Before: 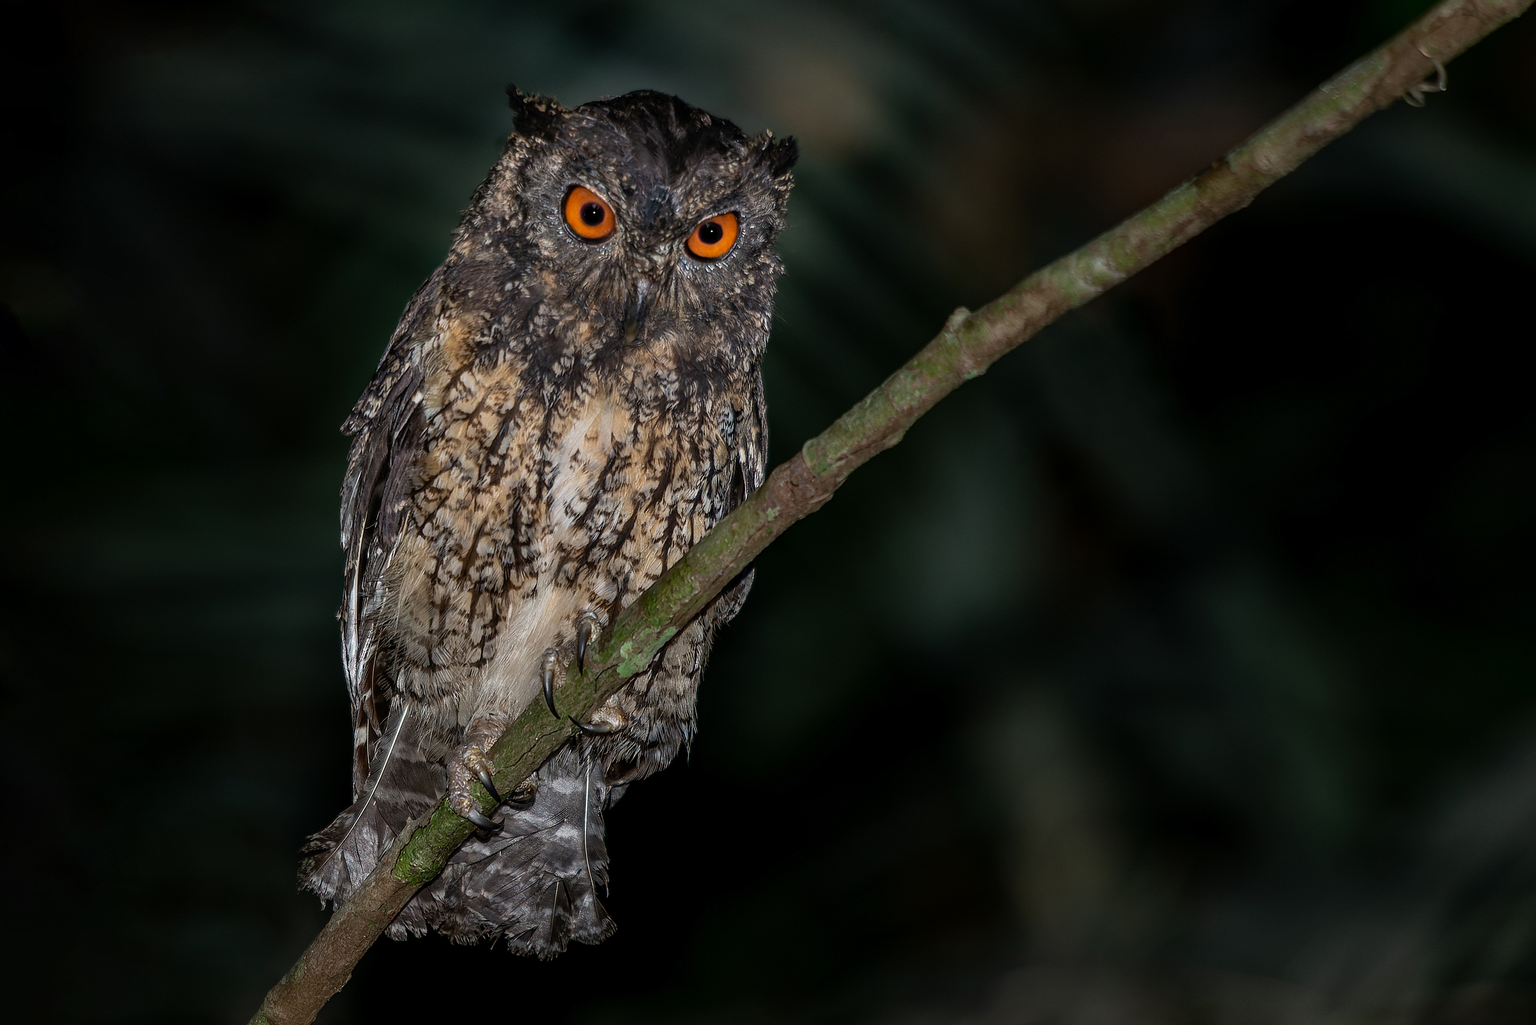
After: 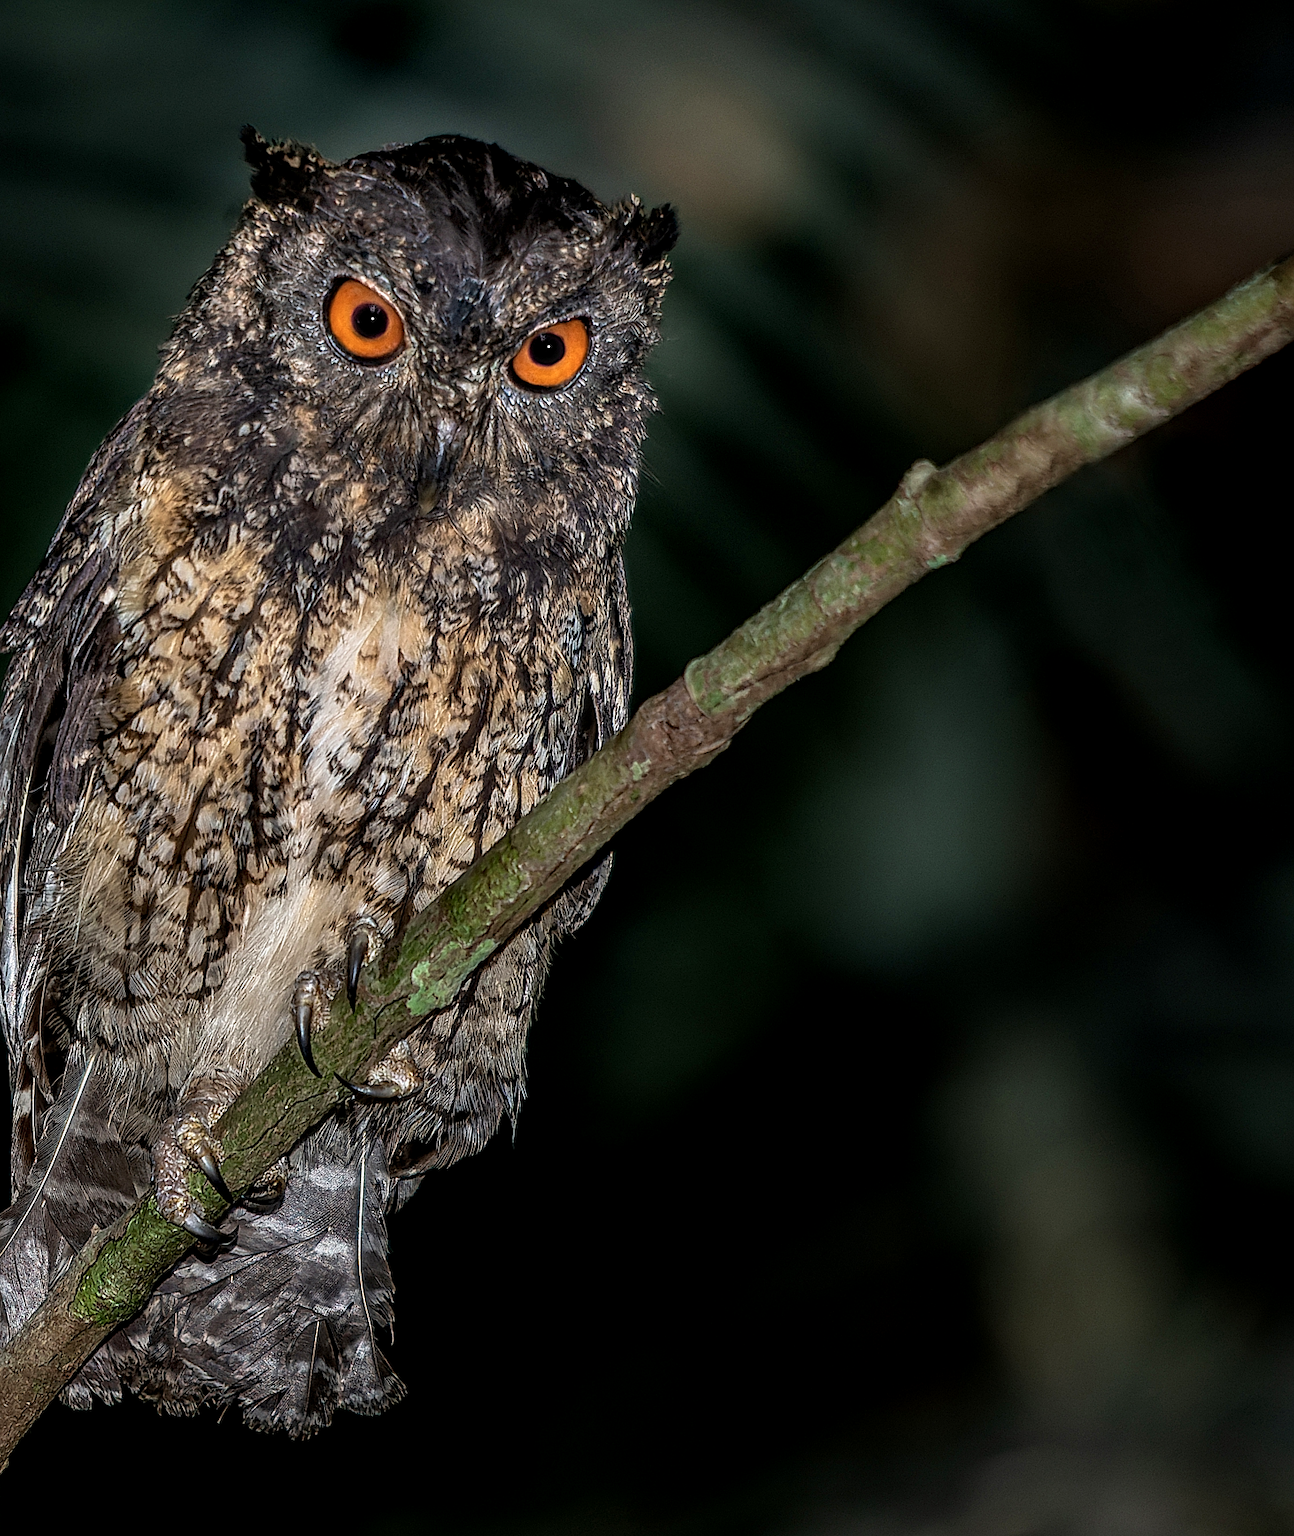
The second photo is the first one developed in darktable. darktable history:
local contrast: detail 144%
velvia: strength 15%
sharpen: on, module defaults
crop and rotate: left 22.516%, right 21.234%
